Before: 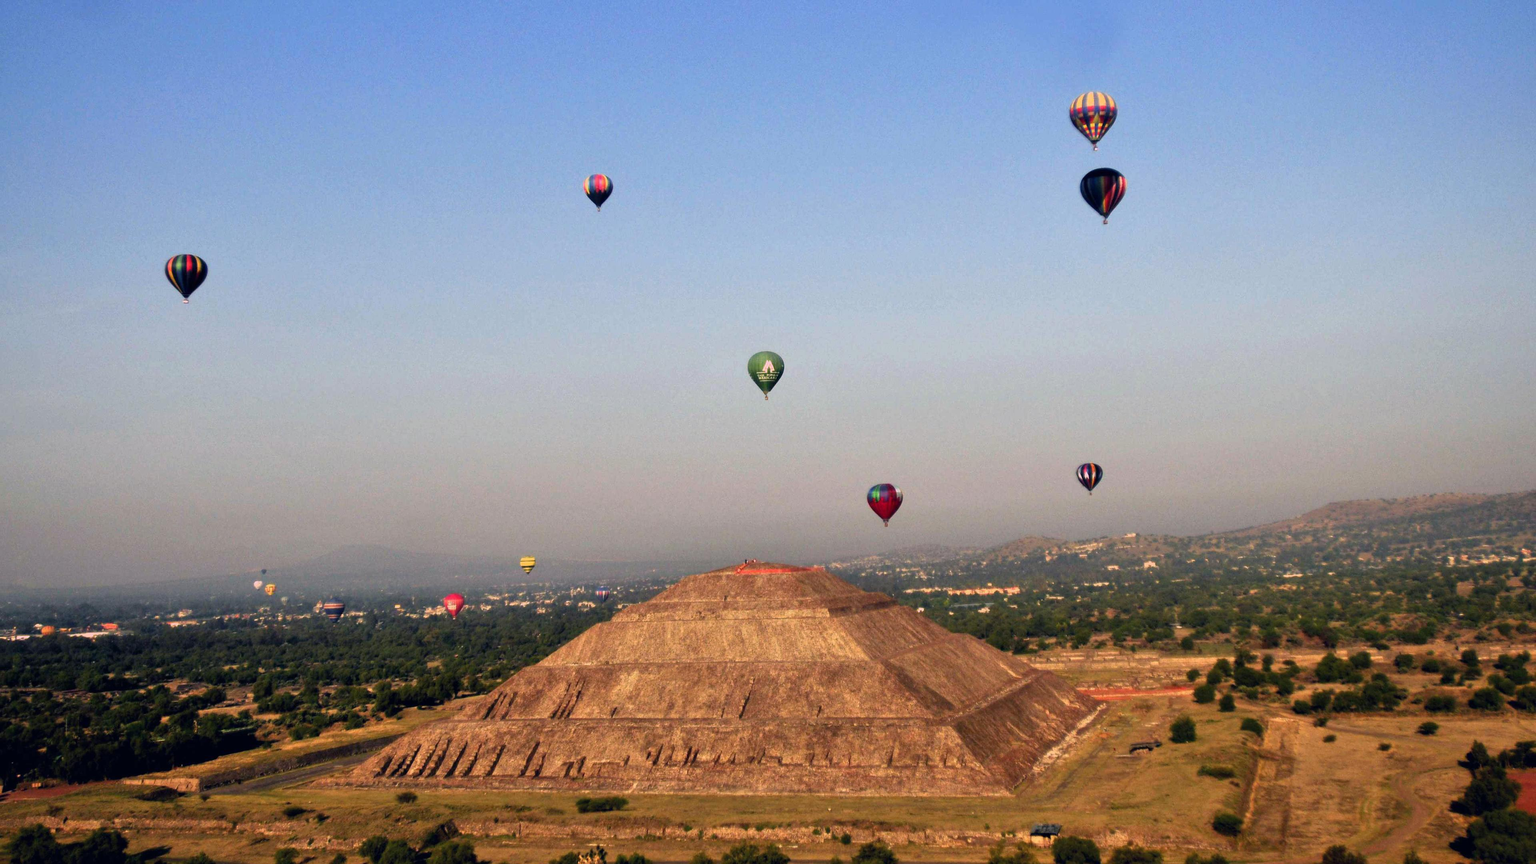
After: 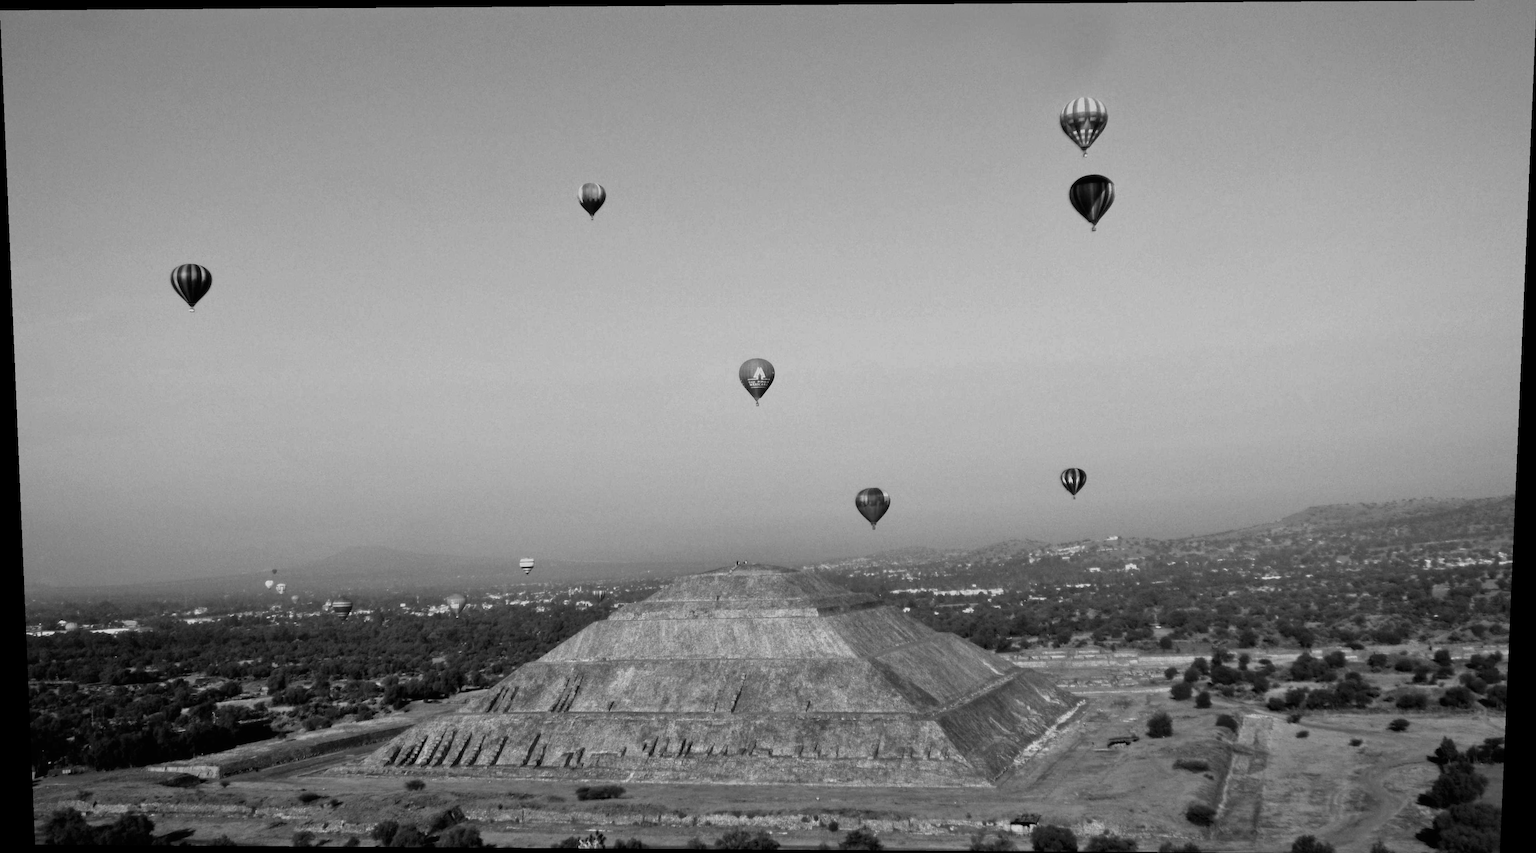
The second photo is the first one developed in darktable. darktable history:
monochrome: a 16.06, b 15.48, size 1
white balance: red 0.988, blue 1.017
rotate and perspective: lens shift (vertical) 0.048, lens shift (horizontal) -0.024, automatic cropping off
